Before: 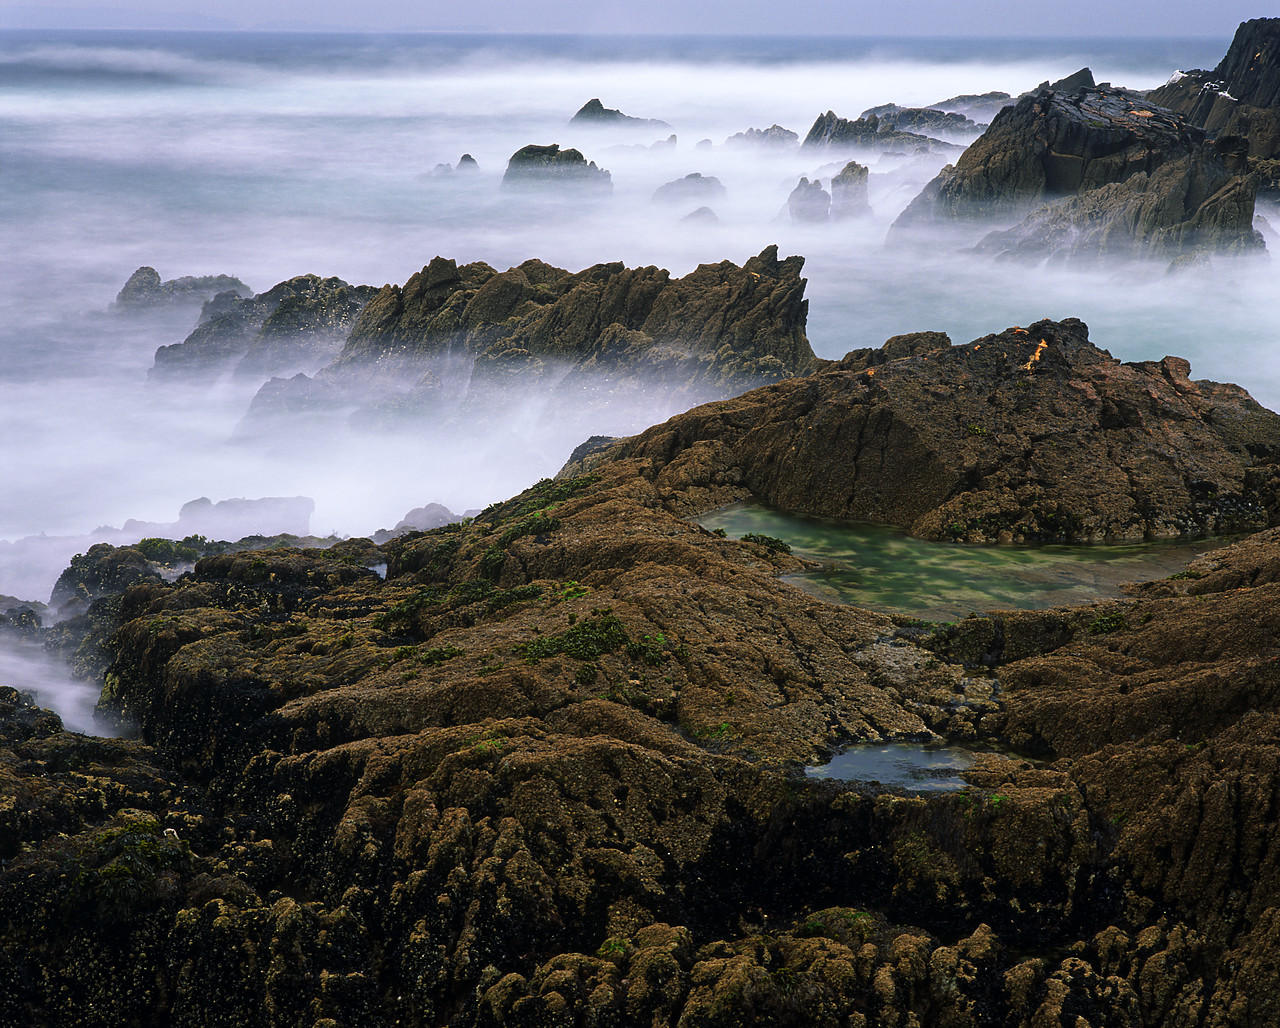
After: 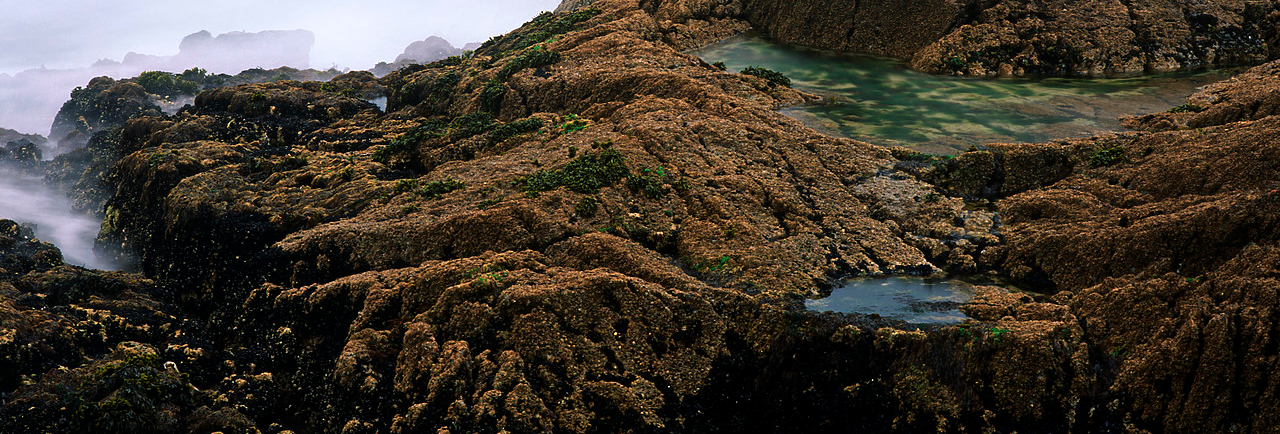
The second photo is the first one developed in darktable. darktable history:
color zones: curves: ch0 [(0.018, 0.548) (0.197, 0.654) (0.425, 0.447) (0.605, 0.658) (0.732, 0.579)]; ch1 [(0.105, 0.531) (0.224, 0.531) (0.386, 0.39) (0.618, 0.456) (0.732, 0.456) (0.956, 0.421)]; ch2 [(0.039, 0.583) (0.215, 0.465) (0.399, 0.544) (0.465, 0.548) (0.614, 0.447) (0.724, 0.43) (0.882, 0.623) (0.956, 0.632)]
crop: top 45.476%, bottom 12.291%
